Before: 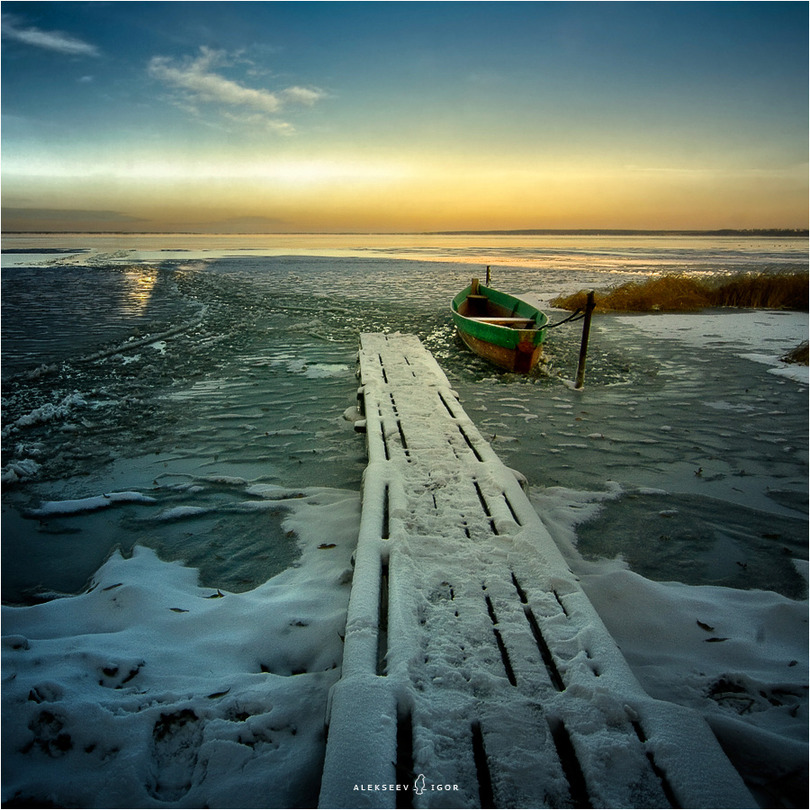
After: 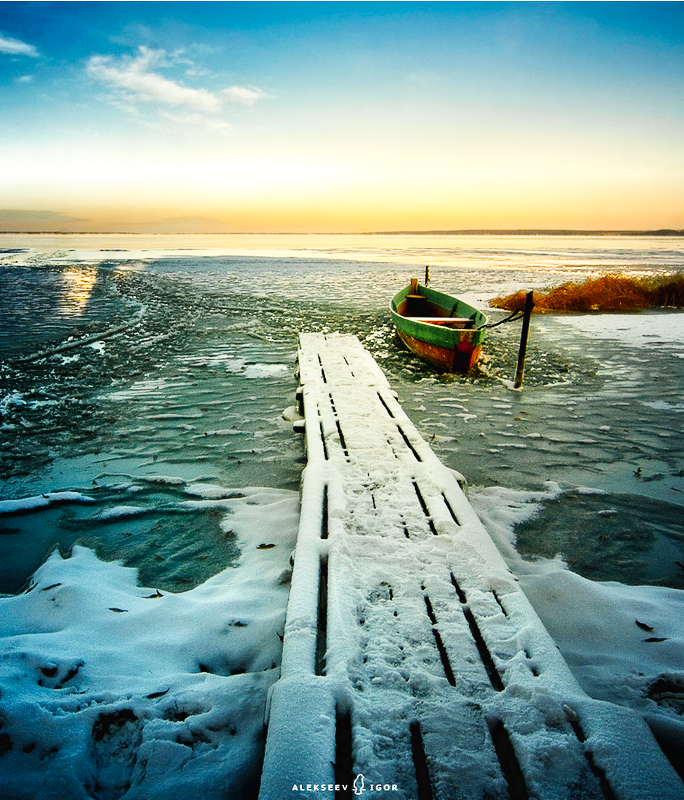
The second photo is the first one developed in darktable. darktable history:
crop: left 7.598%, right 7.873%
tone equalizer: on, module defaults
base curve: curves: ch0 [(0, 0.003) (0.001, 0.002) (0.006, 0.004) (0.02, 0.022) (0.048, 0.086) (0.094, 0.234) (0.162, 0.431) (0.258, 0.629) (0.385, 0.8) (0.548, 0.918) (0.751, 0.988) (1, 1)], preserve colors none
color zones: curves: ch1 [(0.309, 0.524) (0.41, 0.329) (0.508, 0.509)]; ch2 [(0.25, 0.457) (0.75, 0.5)]
